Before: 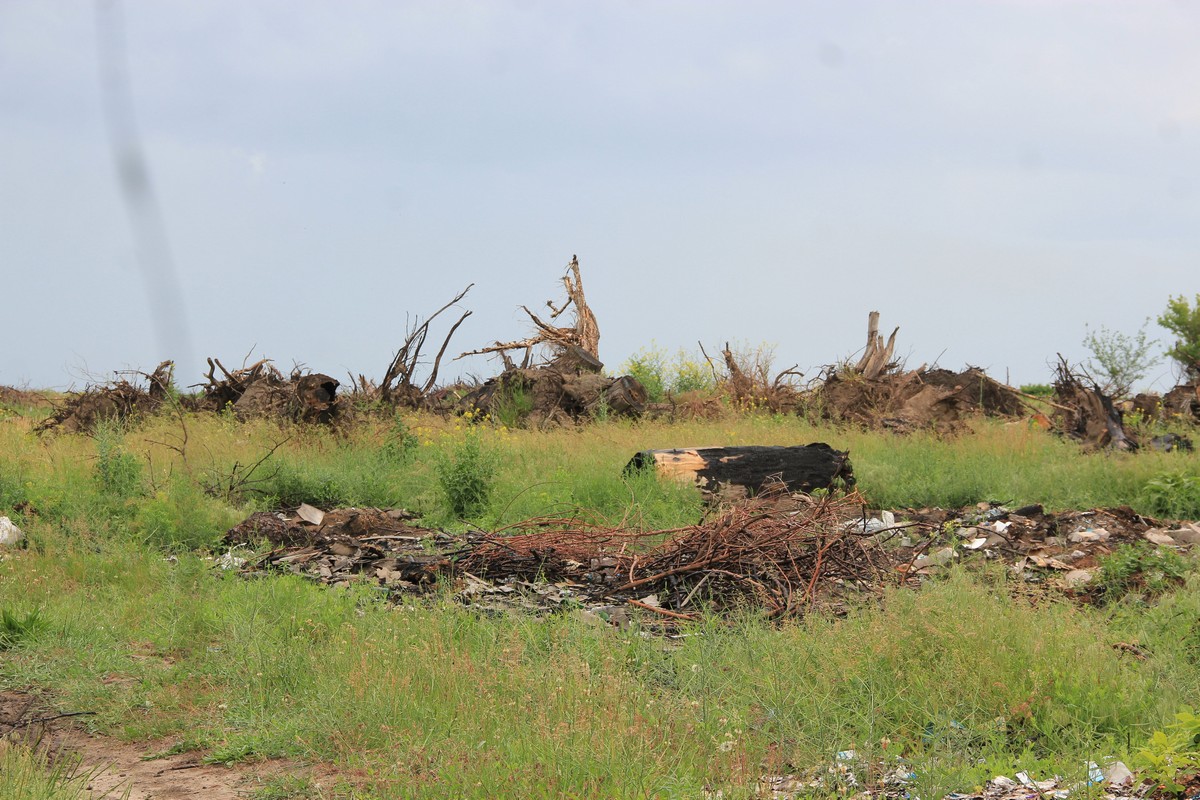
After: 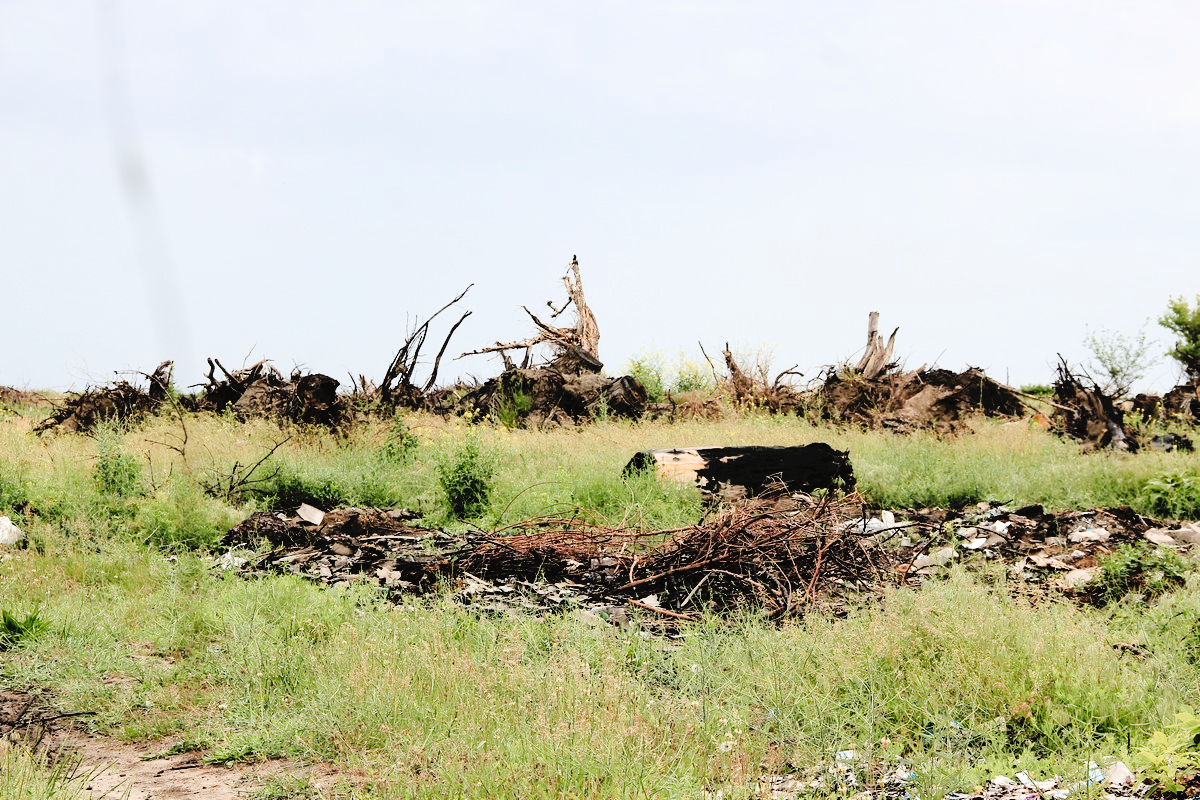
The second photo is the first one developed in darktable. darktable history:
tone curve: curves: ch0 [(0, 0) (0.003, 0.044) (0.011, 0.045) (0.025, 0.048) (0.044, 0.051) (0.069, 0.065) (0.1, 0.08) (0.136, 0.108) (0.177, 0.152) (0.224, 0.216) (0.277, 0.305) (0.335, 0.392) (0.399, 0.481) (0.468, 0.579) (0.543, 0.658) (0.623, 0.729) (0.709, 0.8) (0.801, 0.867) (0.898, 0.93) (1, 1)], preserve colors none
filmic rgb: black relative exposure -3.75 EV, white relative exposure 2.4 EV, dynamic range scaling -50%, hardness 3.42, latitude 30%, contrast 1.8
